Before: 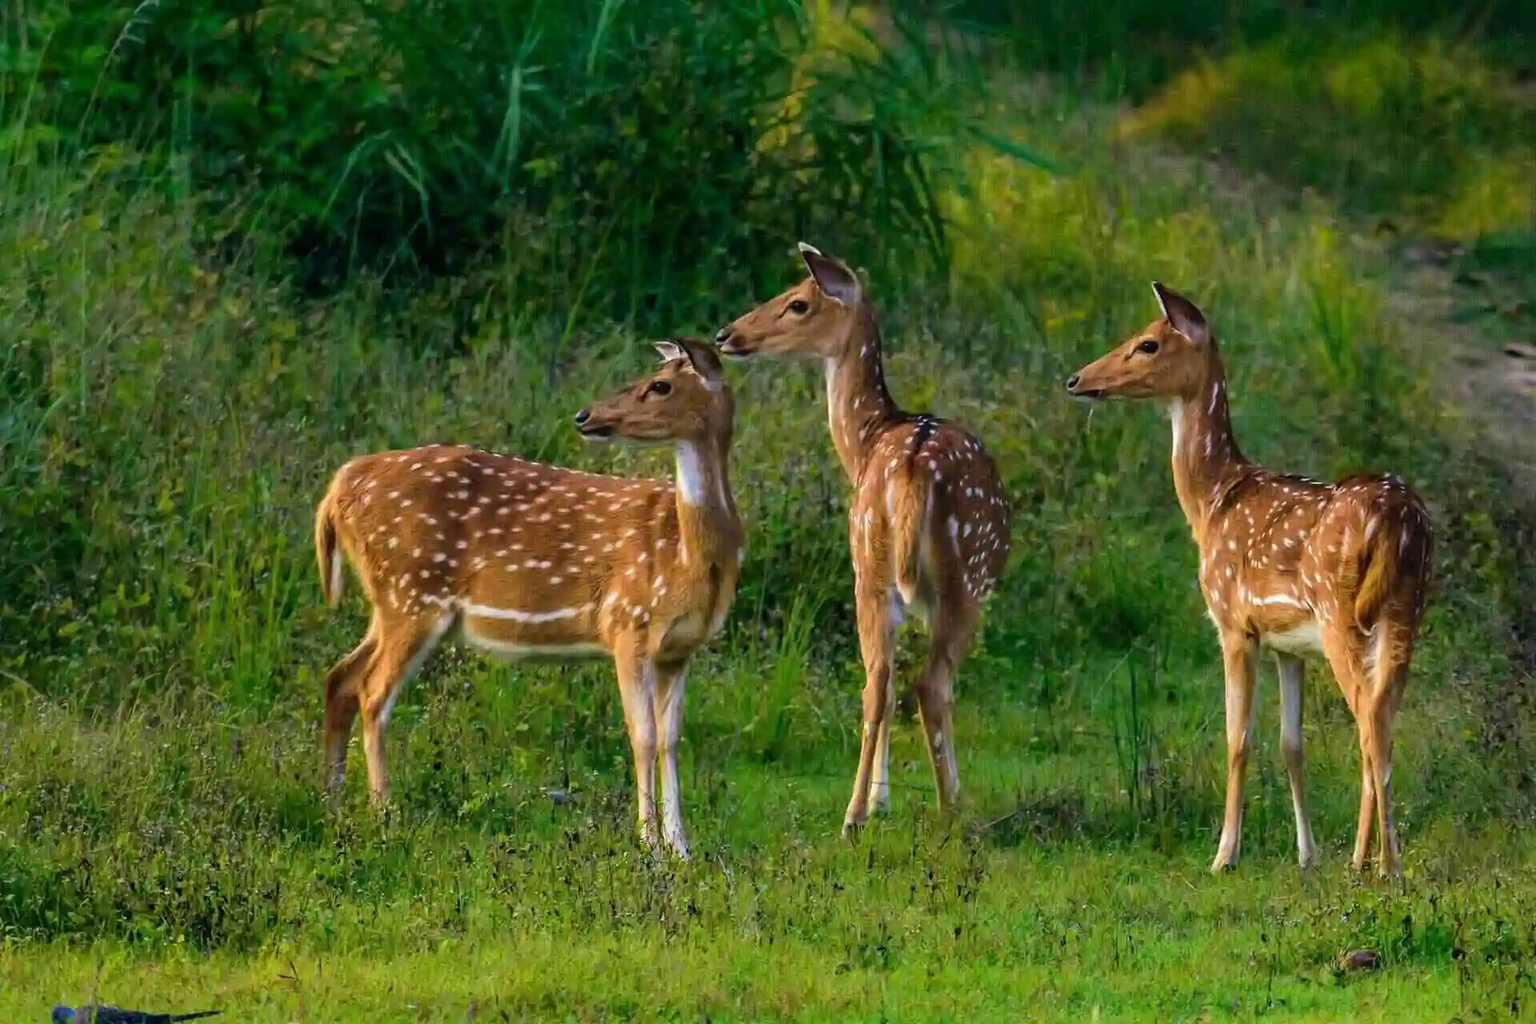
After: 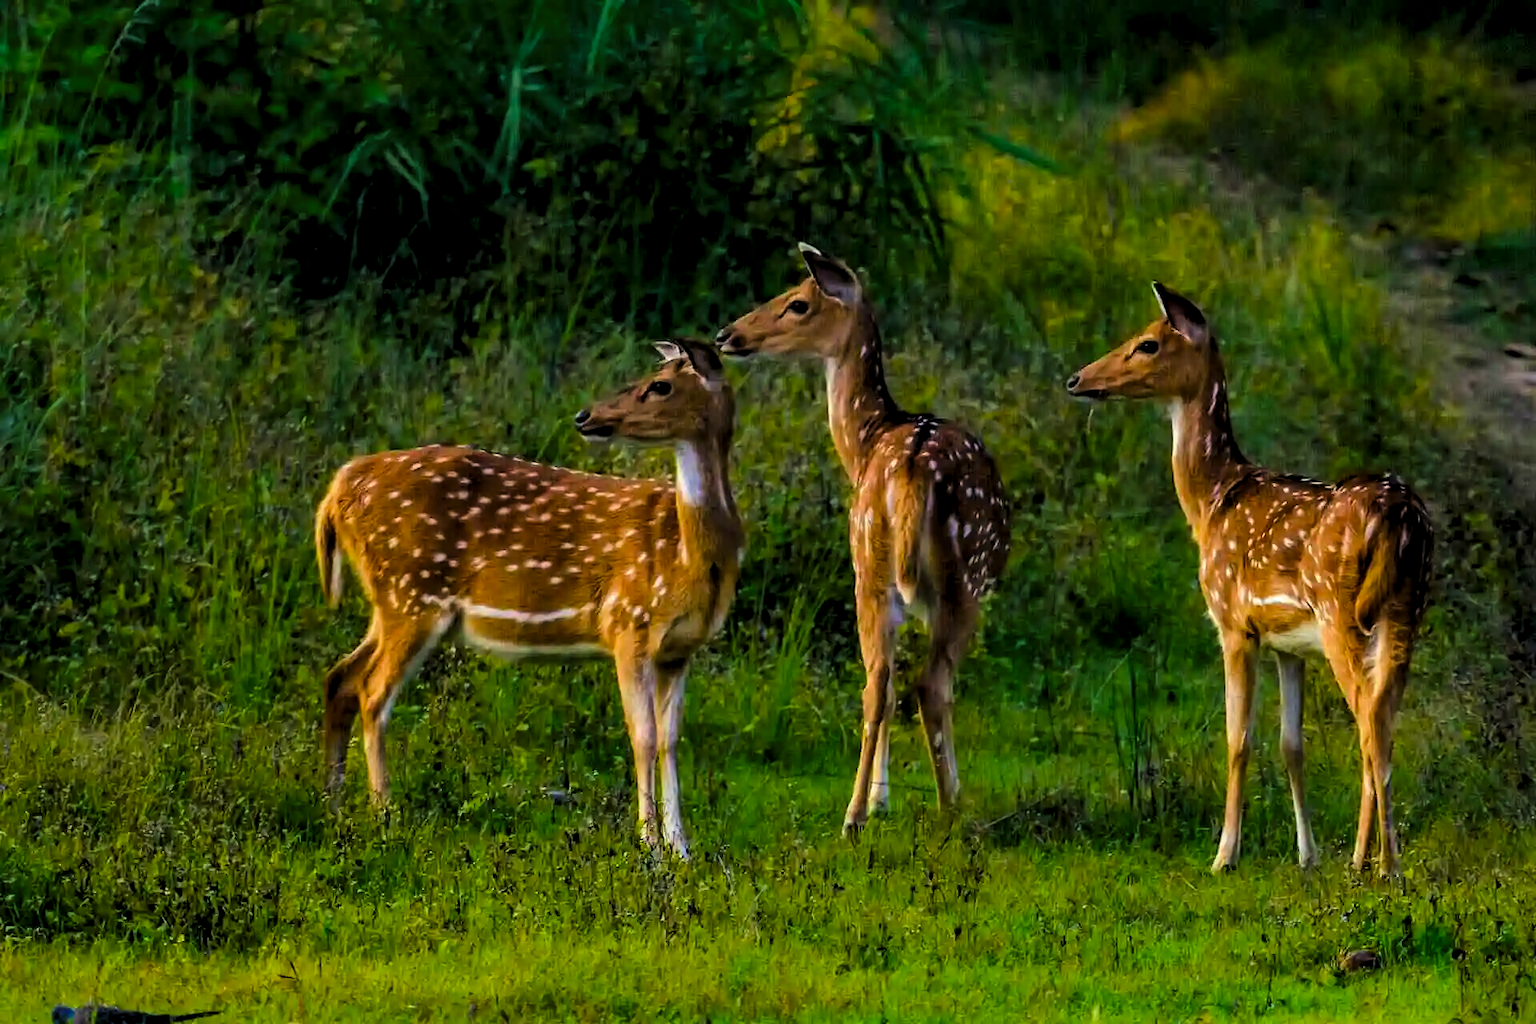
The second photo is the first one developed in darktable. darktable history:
velvia: strength 32%, mid-tones bias 0.2
local contrast: mode bilateral grid, contrast 20, coarseness 50, detail 120%, midtone range 0.2
levels: levels [0.116, 0.574, 1]
